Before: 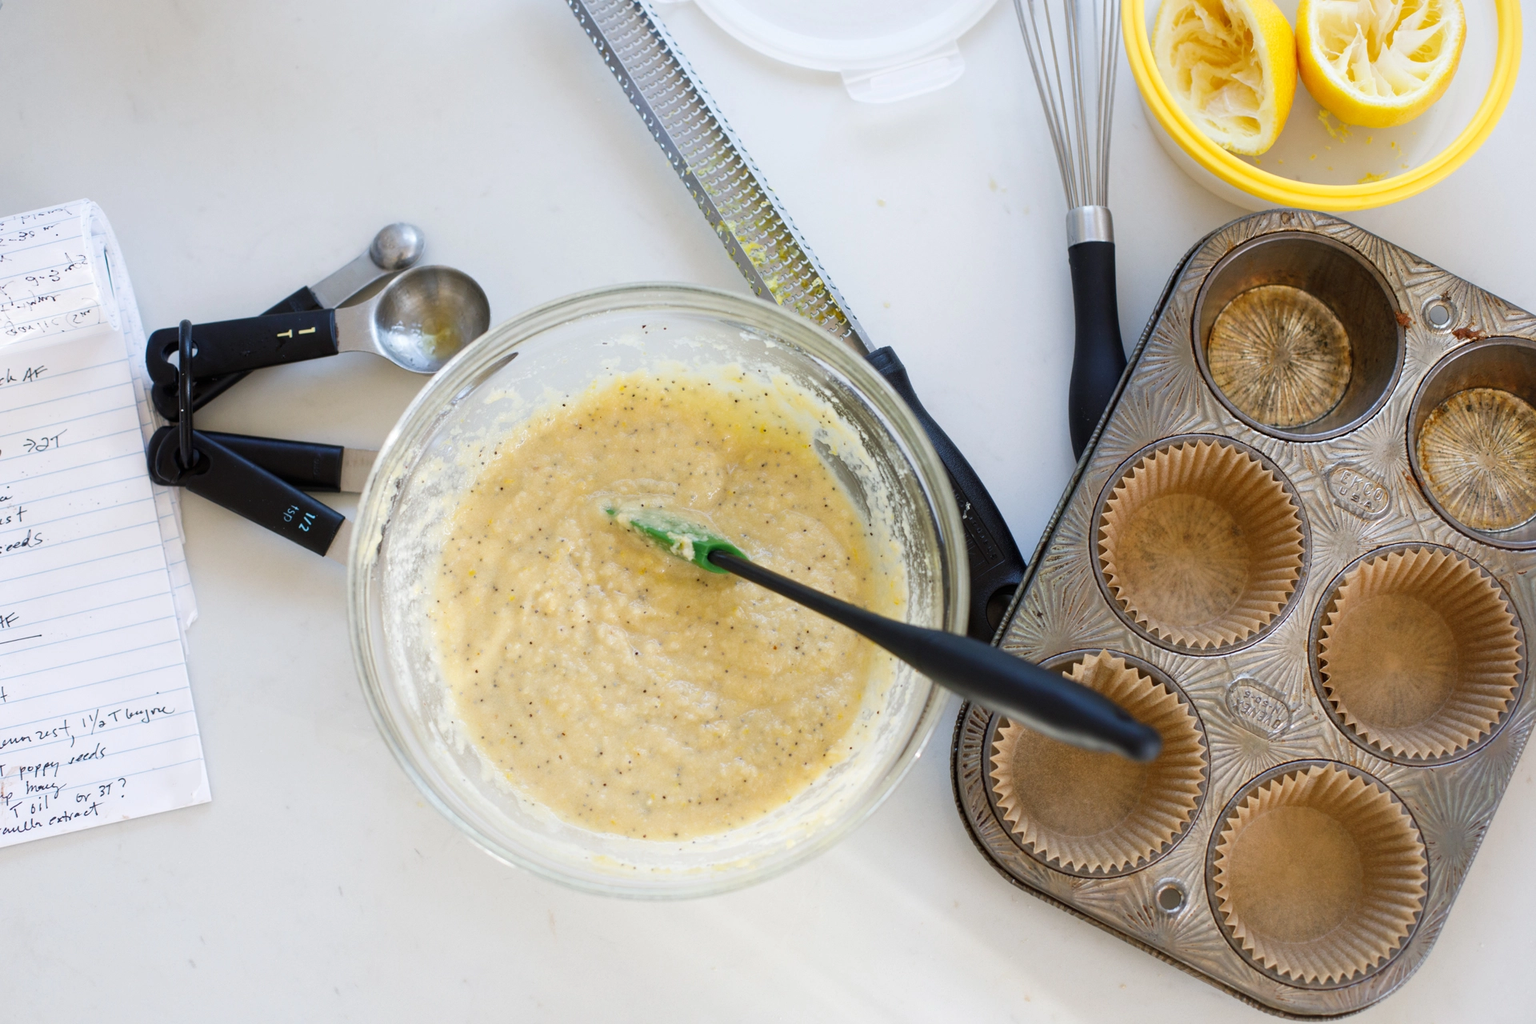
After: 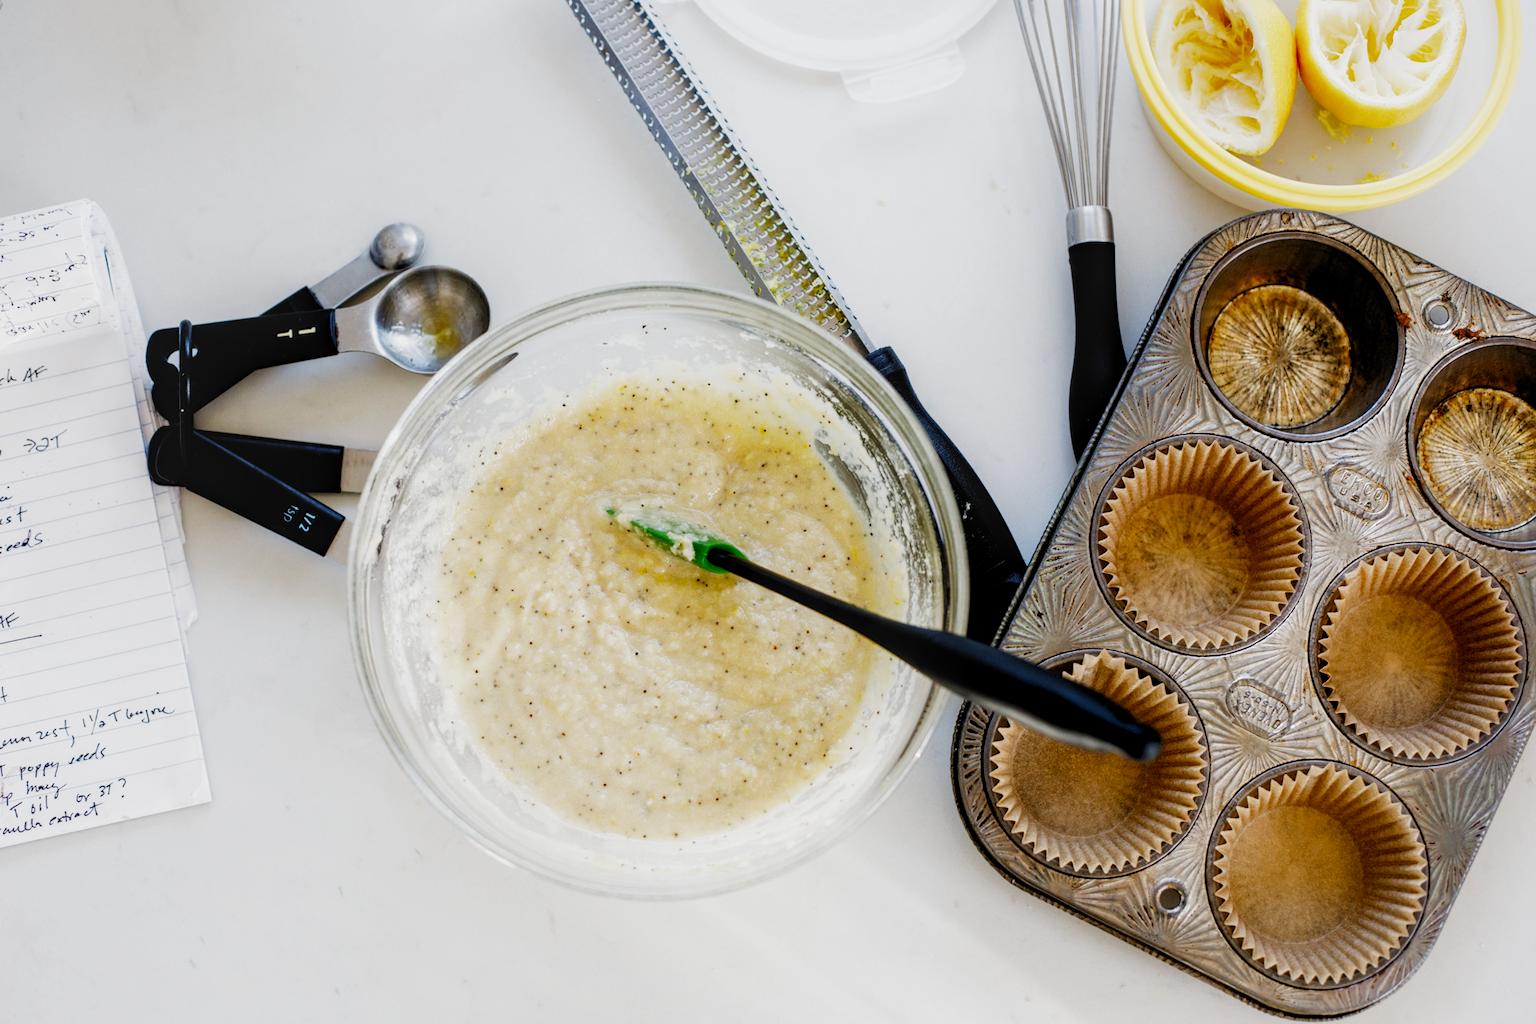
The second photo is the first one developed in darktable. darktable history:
local contrast: detail 130%
filmic rgb: black relative exposure -5.07 EV, white relative exposure 3.97 EV, threshold 5.95 EV, hardness 2.89, contrast 1.409, highlights saturation mix -19.95%, add noise in highlights 0.002, preserve chrominance no, color science v3 (2019), use custom middle-gray values true, contrast in highlights soft, enable highlight reconstruction true
